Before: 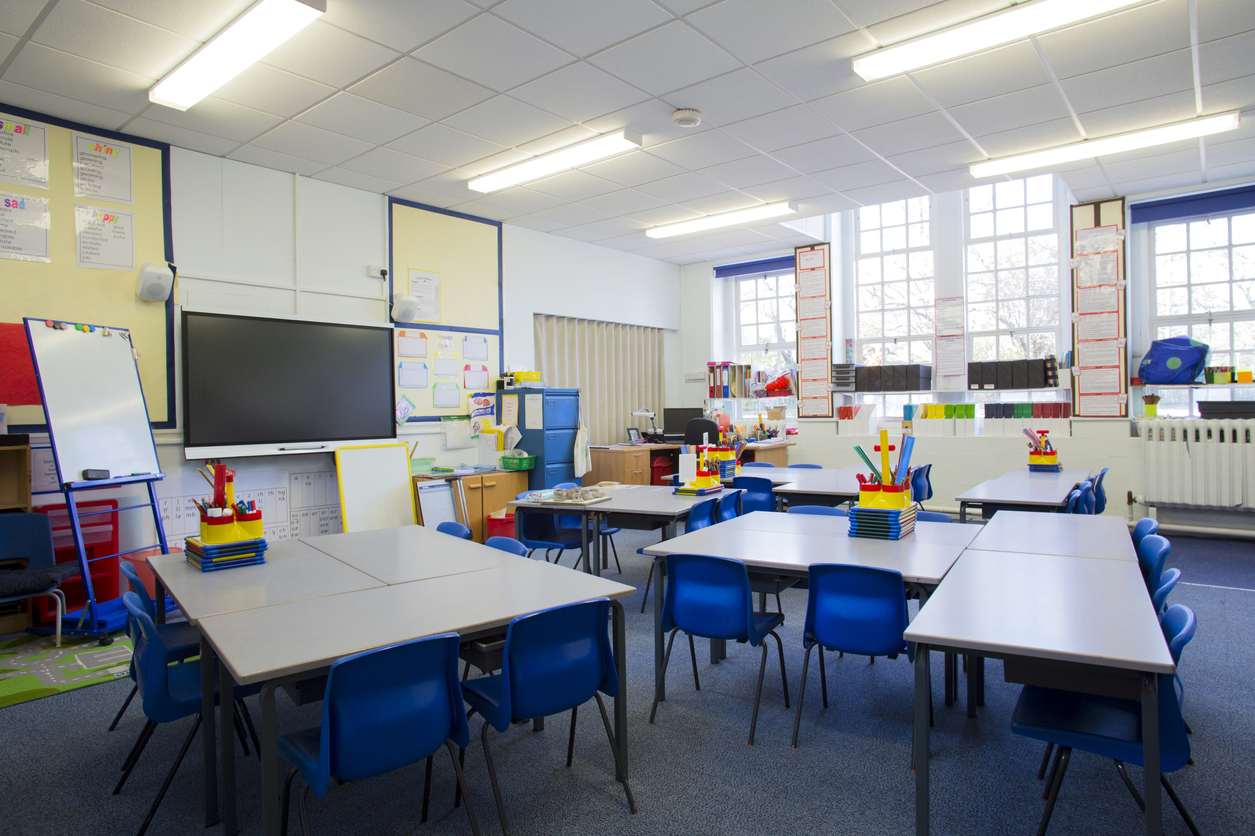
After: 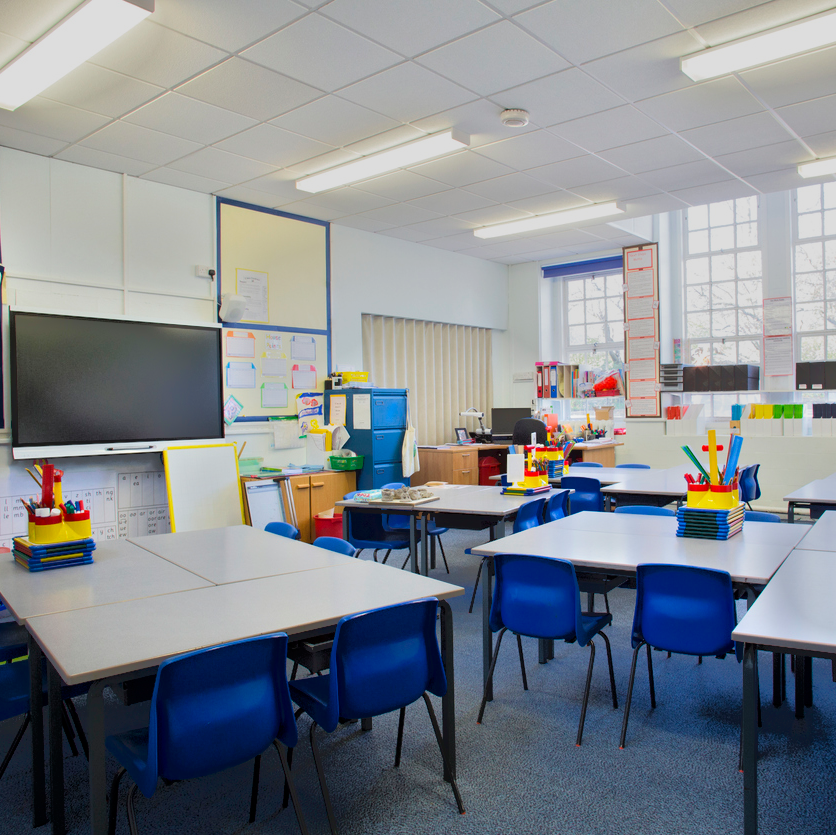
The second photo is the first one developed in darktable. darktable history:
tone equalizer: -7 EV -0.631 EV, -6 EV 1.03 EV, -5 EV -0.482 EV, -4 EV 0.451 EV, -3 EV 0.441 EV, -2 EV 0.167 EV, -1 EV -0.124 EV, +0 EV -0.383 EV
crop and rotate: left 13.718%, right 19.629%
